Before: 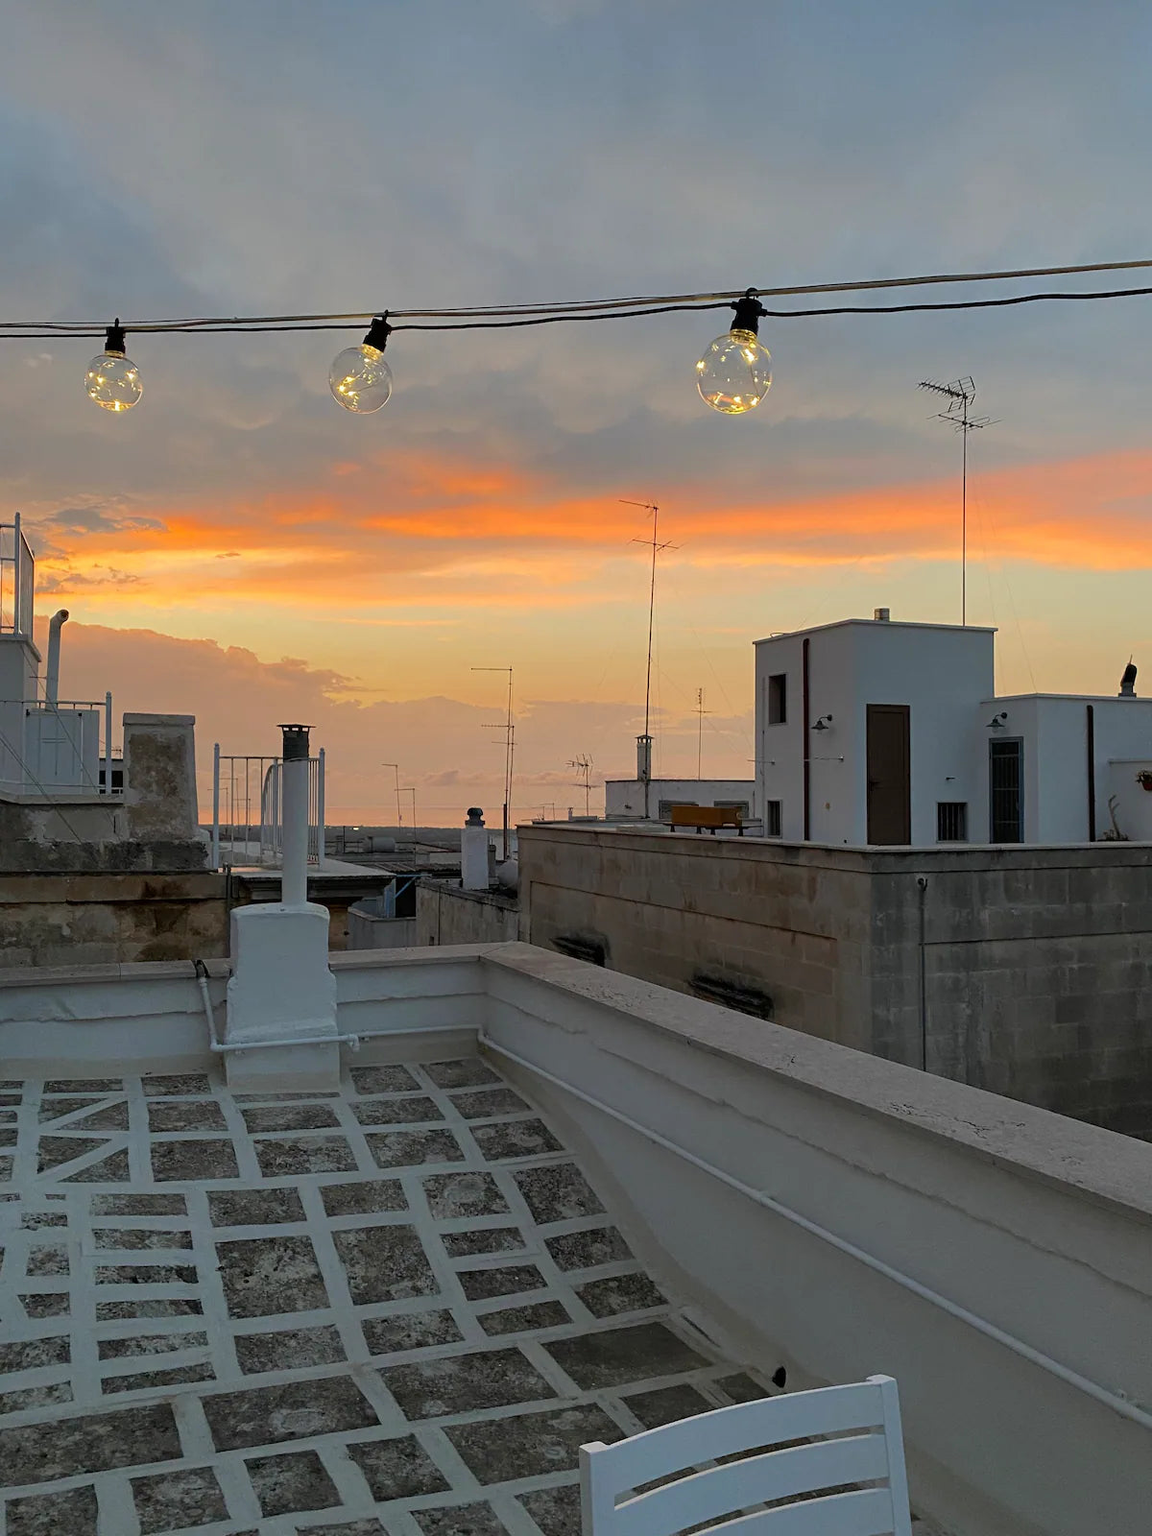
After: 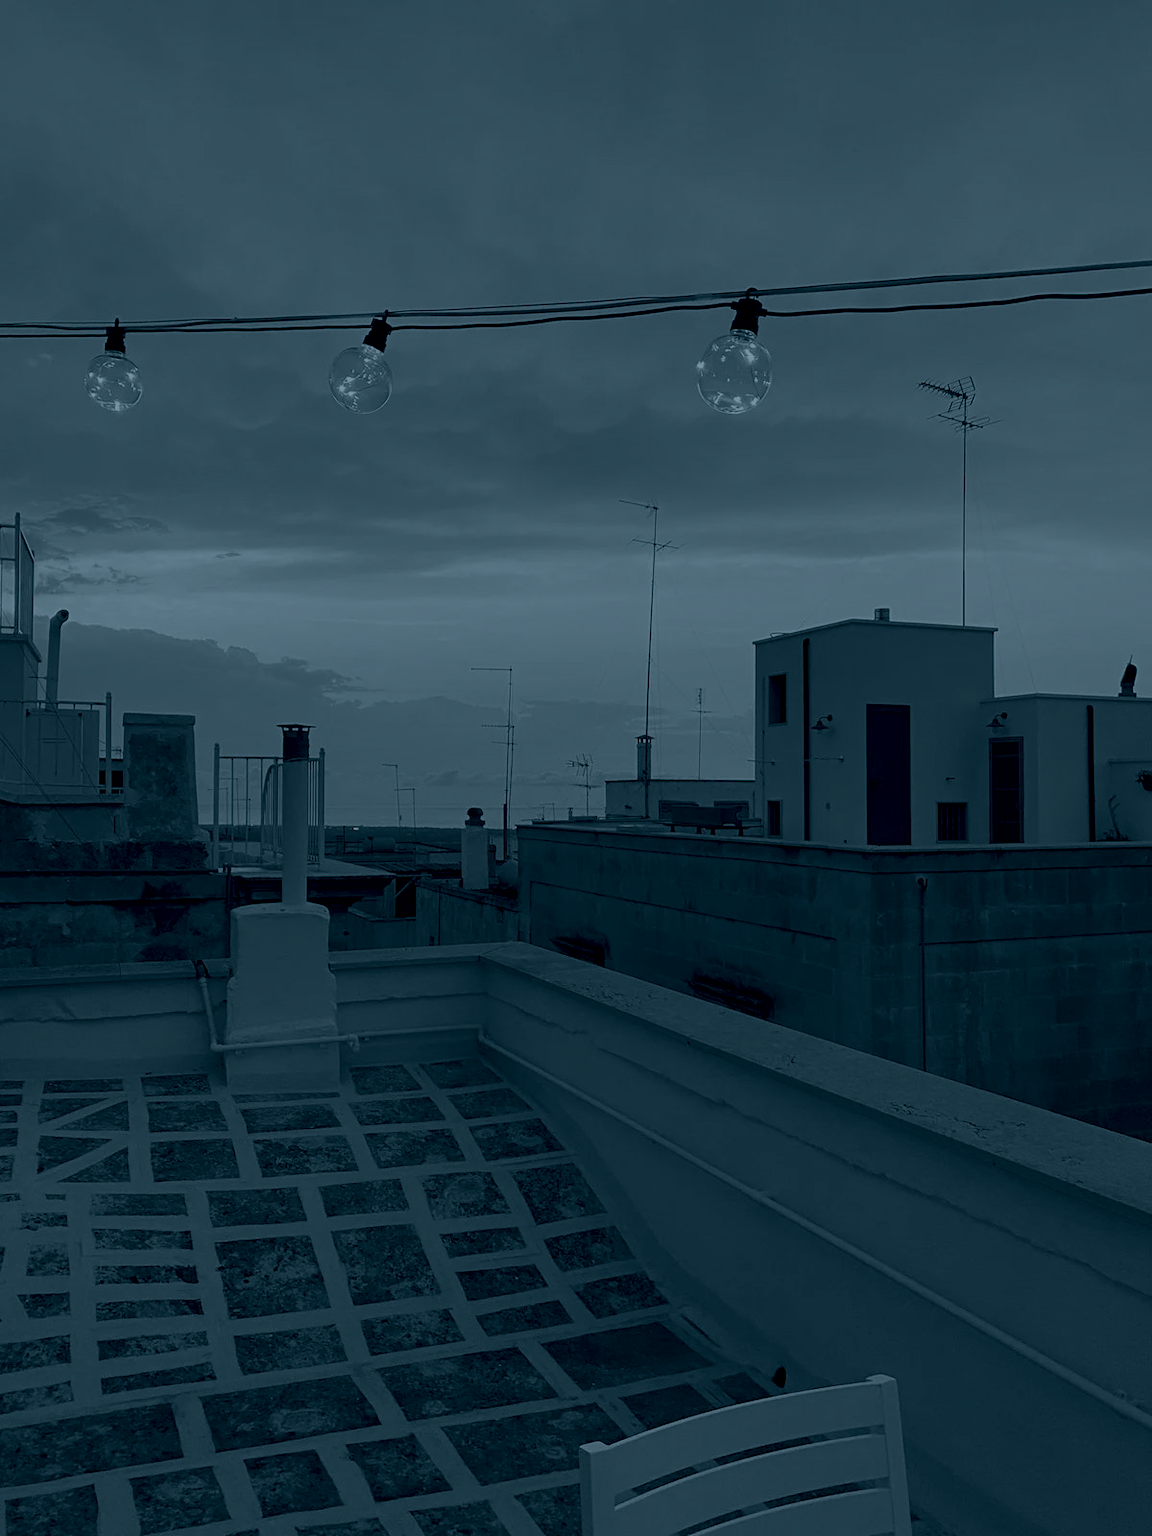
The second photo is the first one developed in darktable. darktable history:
color balance rgb: shadows lift › luminance 0.49%, shadows lift › chroma 6.83%, shadows lift › hue 300.29°, power › hue 208.98°, highlights gain › luminance 20.24%, highlights gain › chroma 2.73%, highlights gain › hue 173.85°, perceptual saturation grading › global saturation 18.05%
colorize: hue 194.4°, saturation 29%, source mix 61.75%, lightness 3.98%, version 1
